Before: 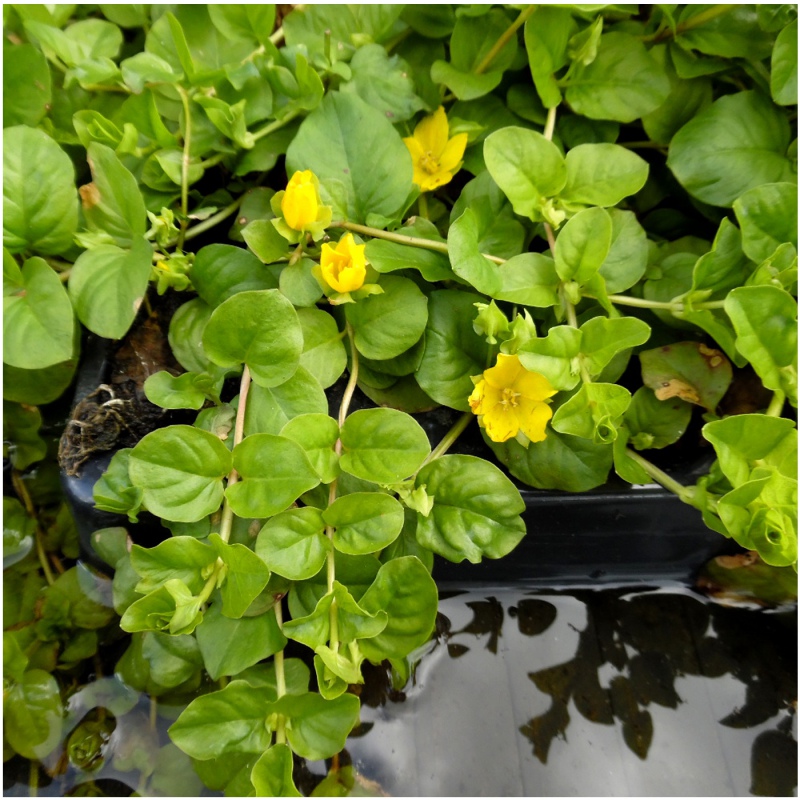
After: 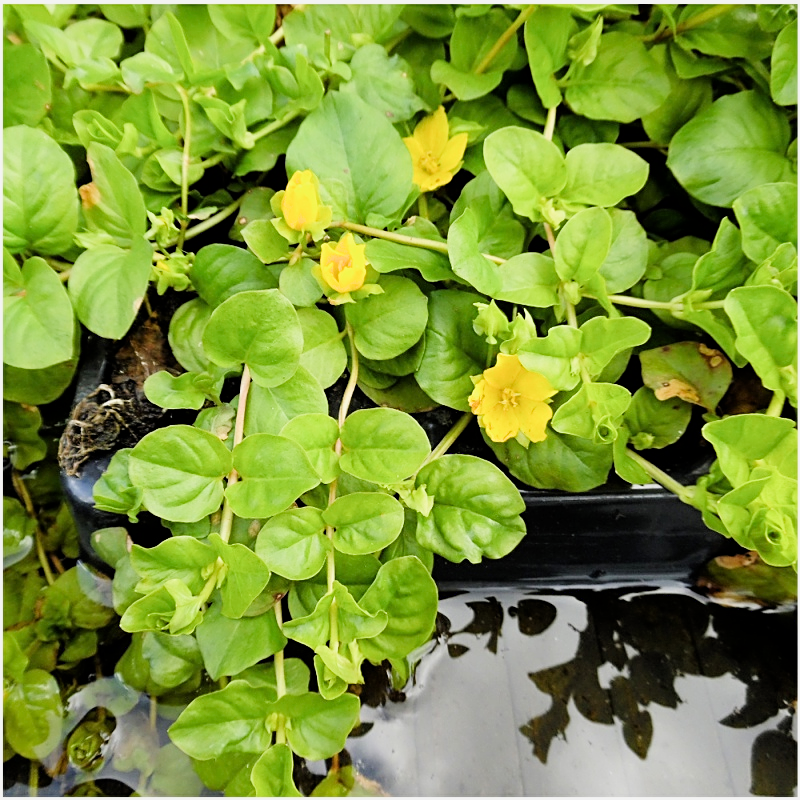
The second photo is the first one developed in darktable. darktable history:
exposure: exposure 1.089 EV, compensate highlight preservation false
sharpen: on, module defaults
filmic rgb: black relative exposure -7.65 EV, white relative exposure 4.56 EV, hardness 3.61
